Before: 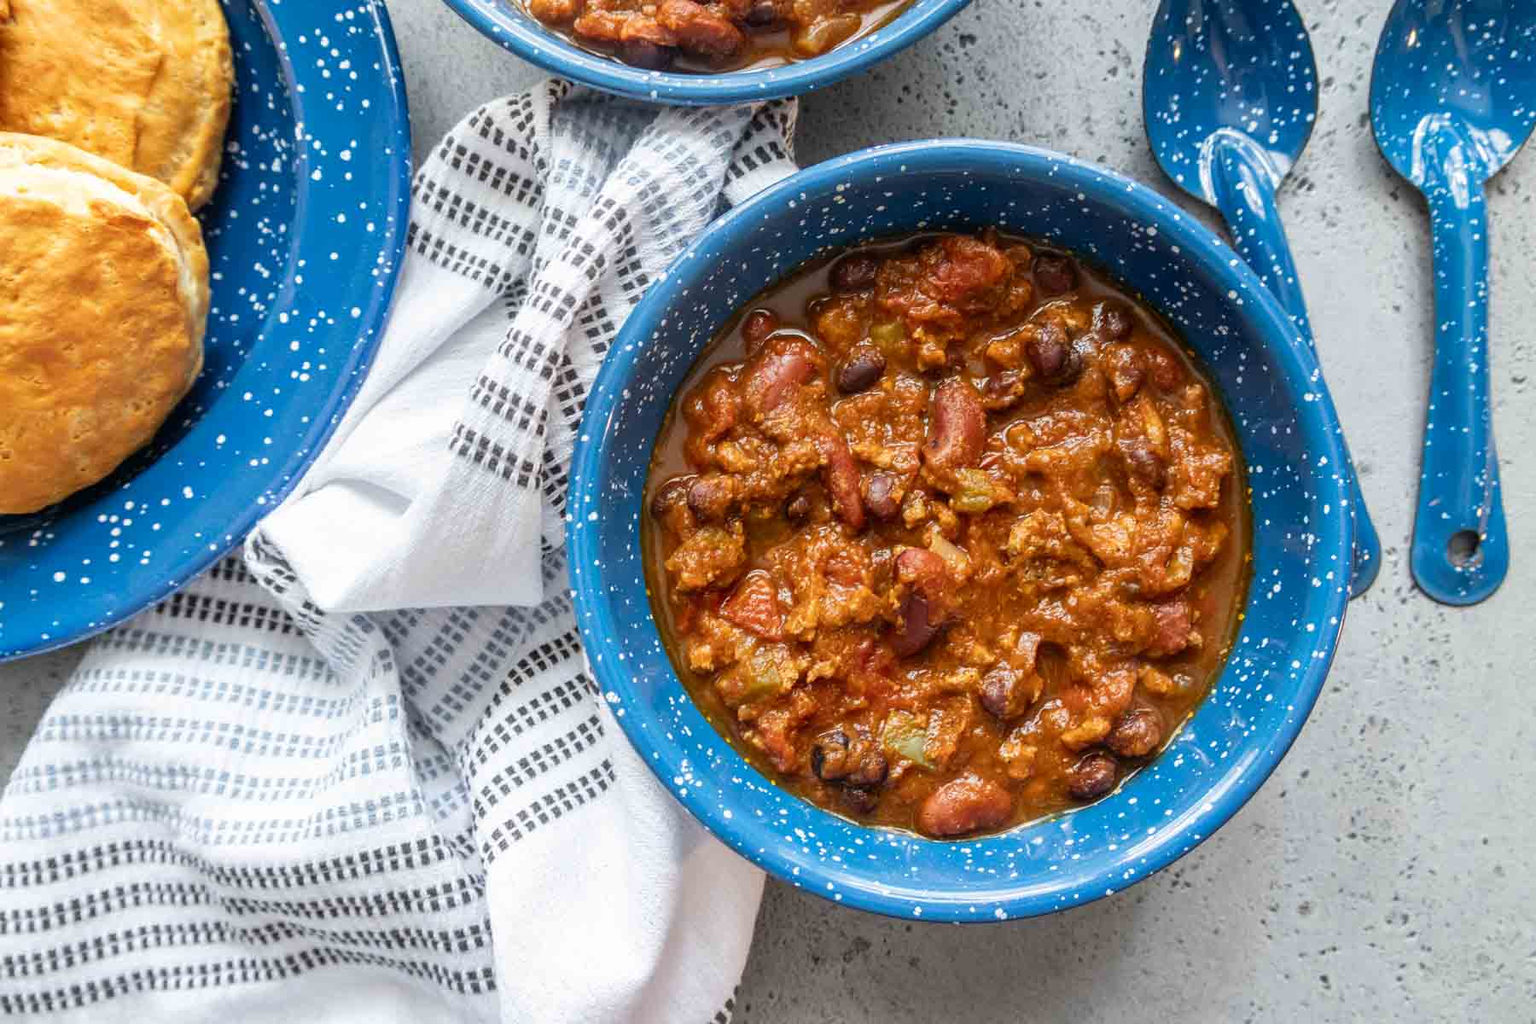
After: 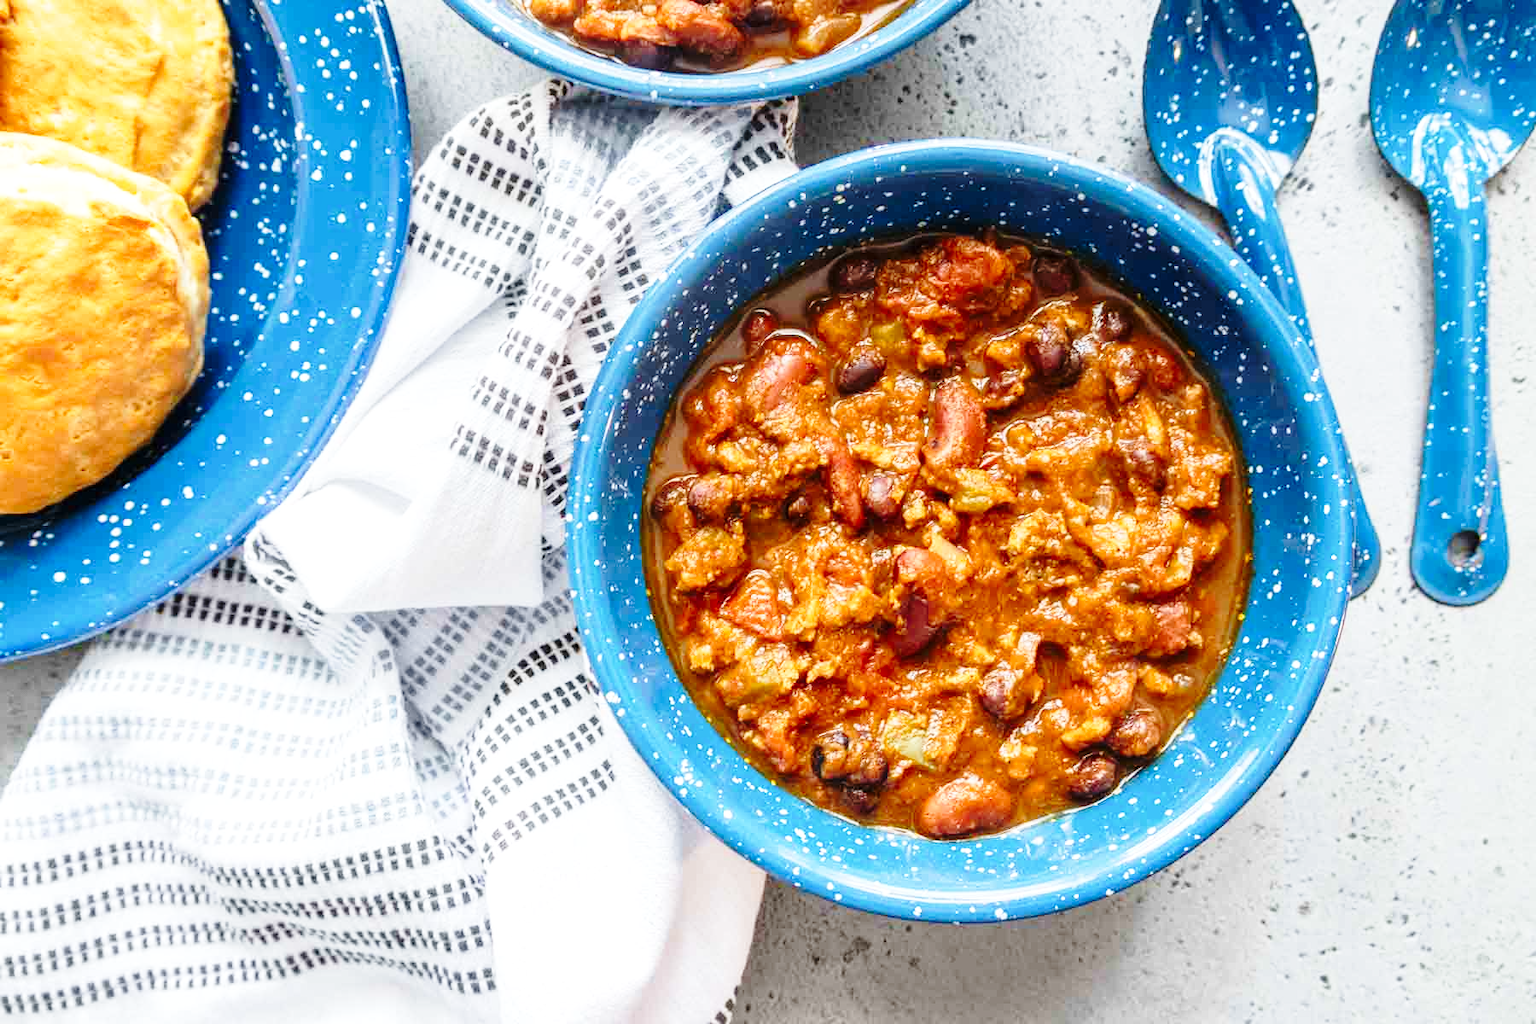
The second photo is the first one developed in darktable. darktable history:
tone equalizer: on, module defaults
exposure: exposure 0.15 EV, compensate highlight preservation false
base curve: curves: ch0 [(0, 0) (0.028, 0.03) (0.121, 0.232) (0.46, 0.748) (0.859, 0.968) (1, 1)], preserve colors none
